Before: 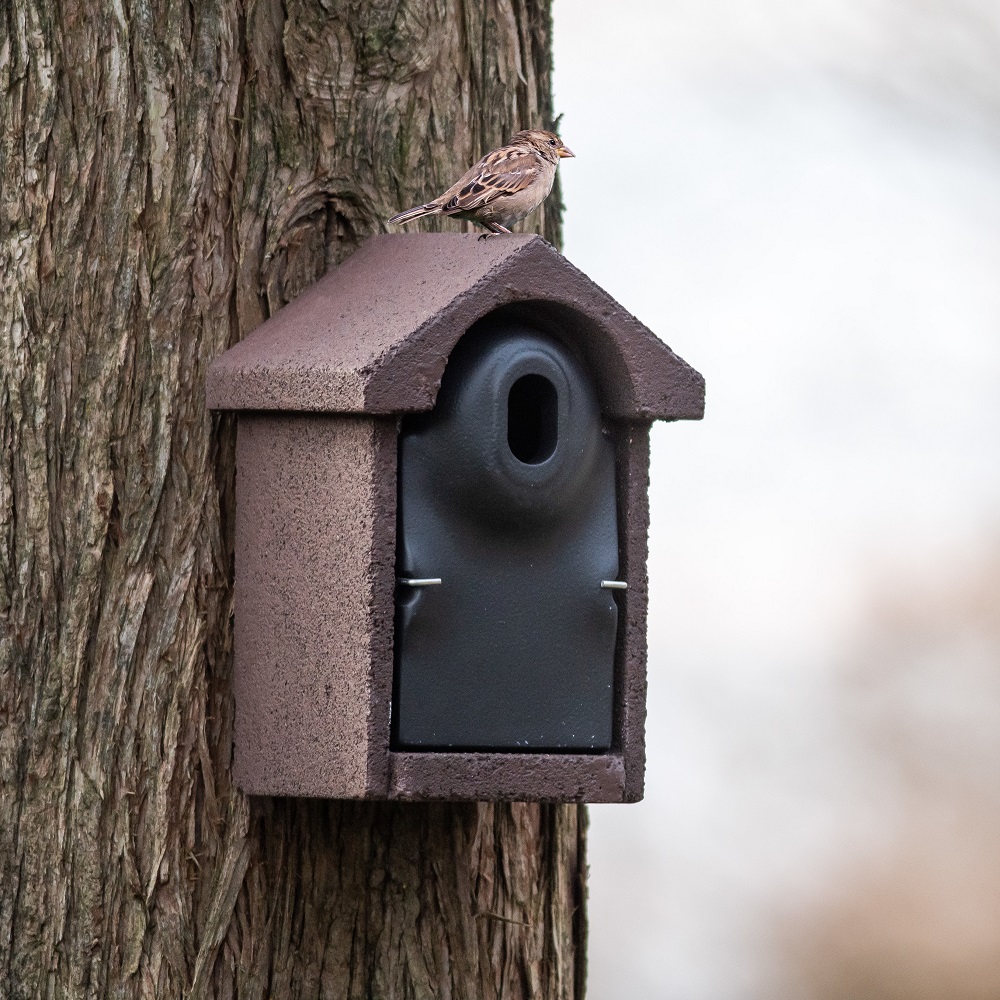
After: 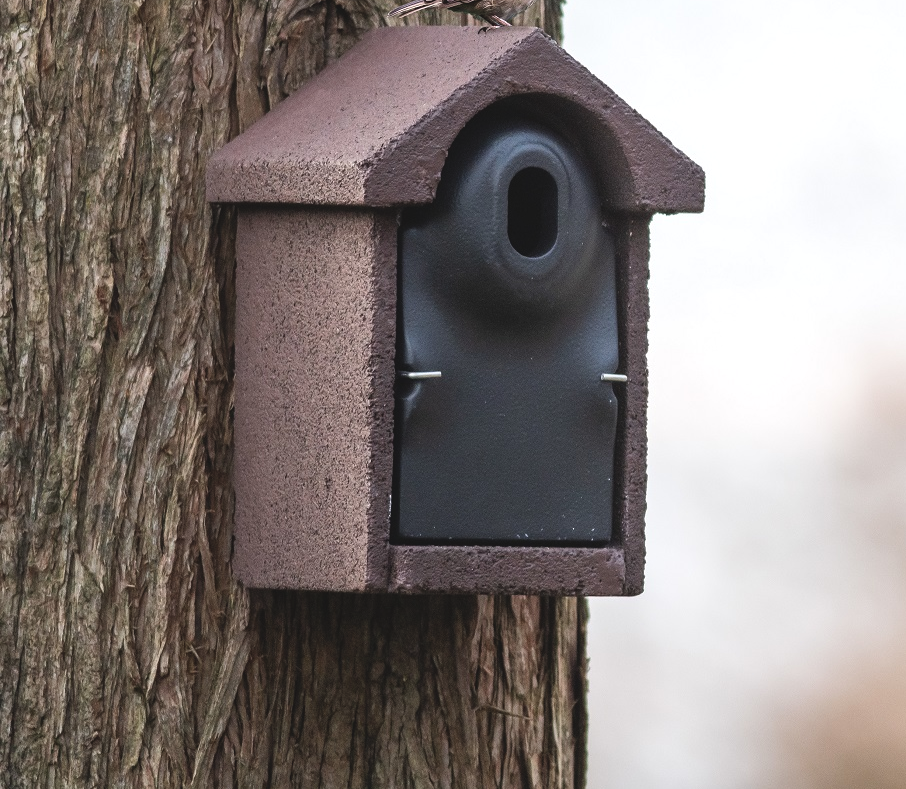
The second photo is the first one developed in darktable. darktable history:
crop: top 20.754%, right 9.347%, bottom 0.297%
exposure: black level correction -0.008, exposure 0.067 EV, compensate highlight preservation false
